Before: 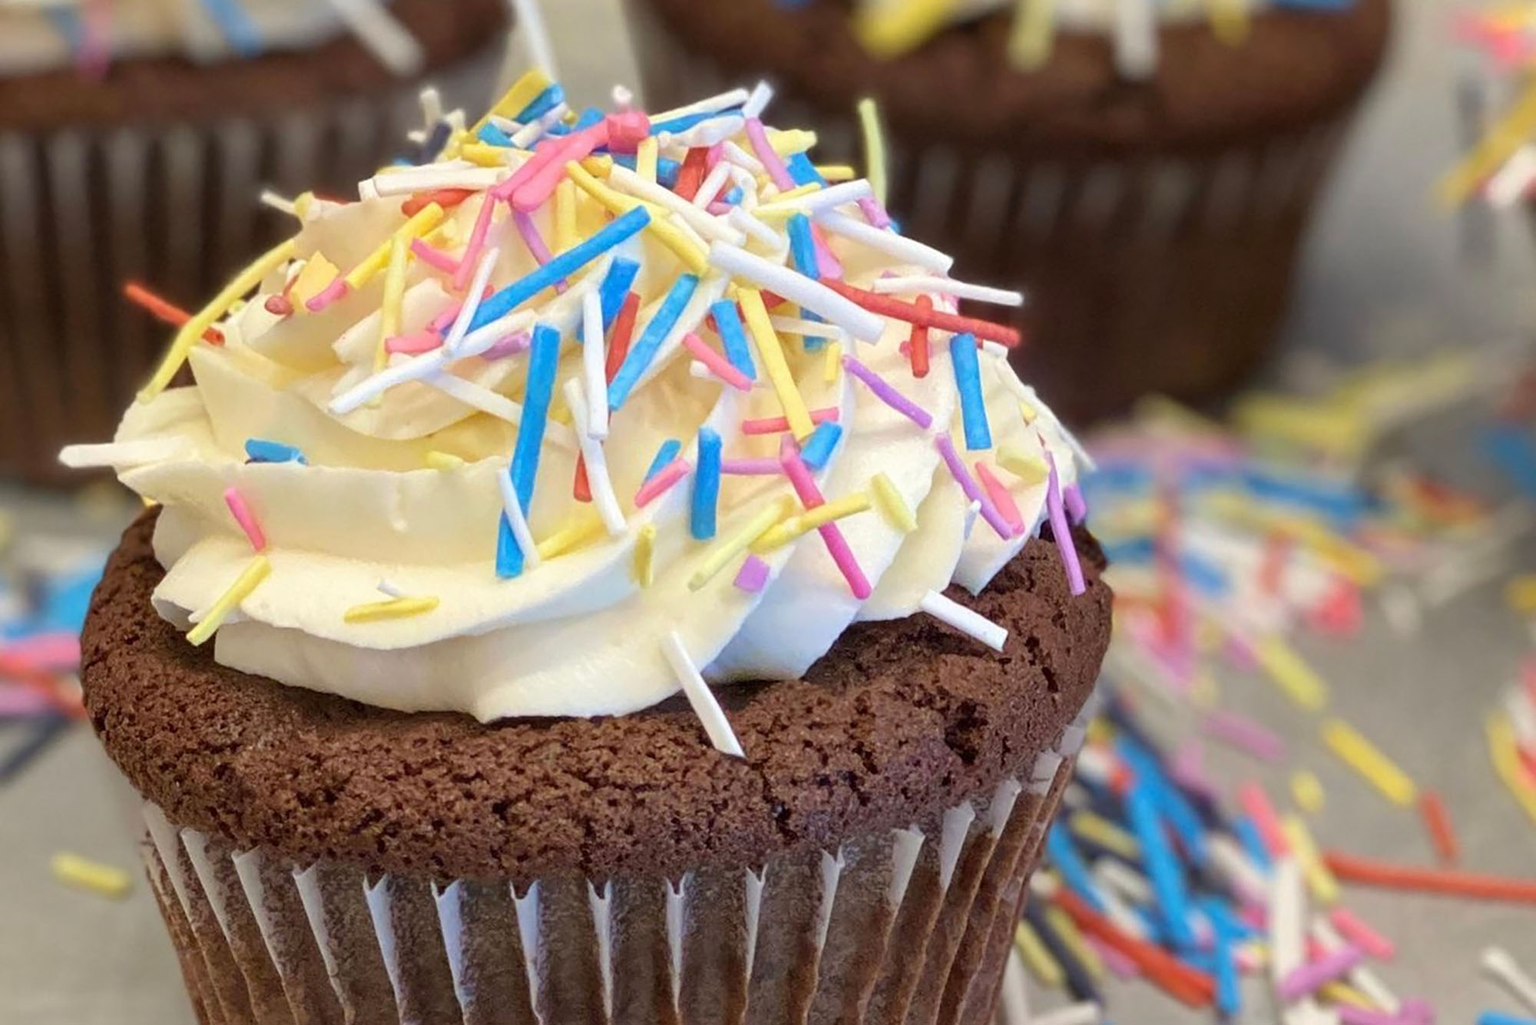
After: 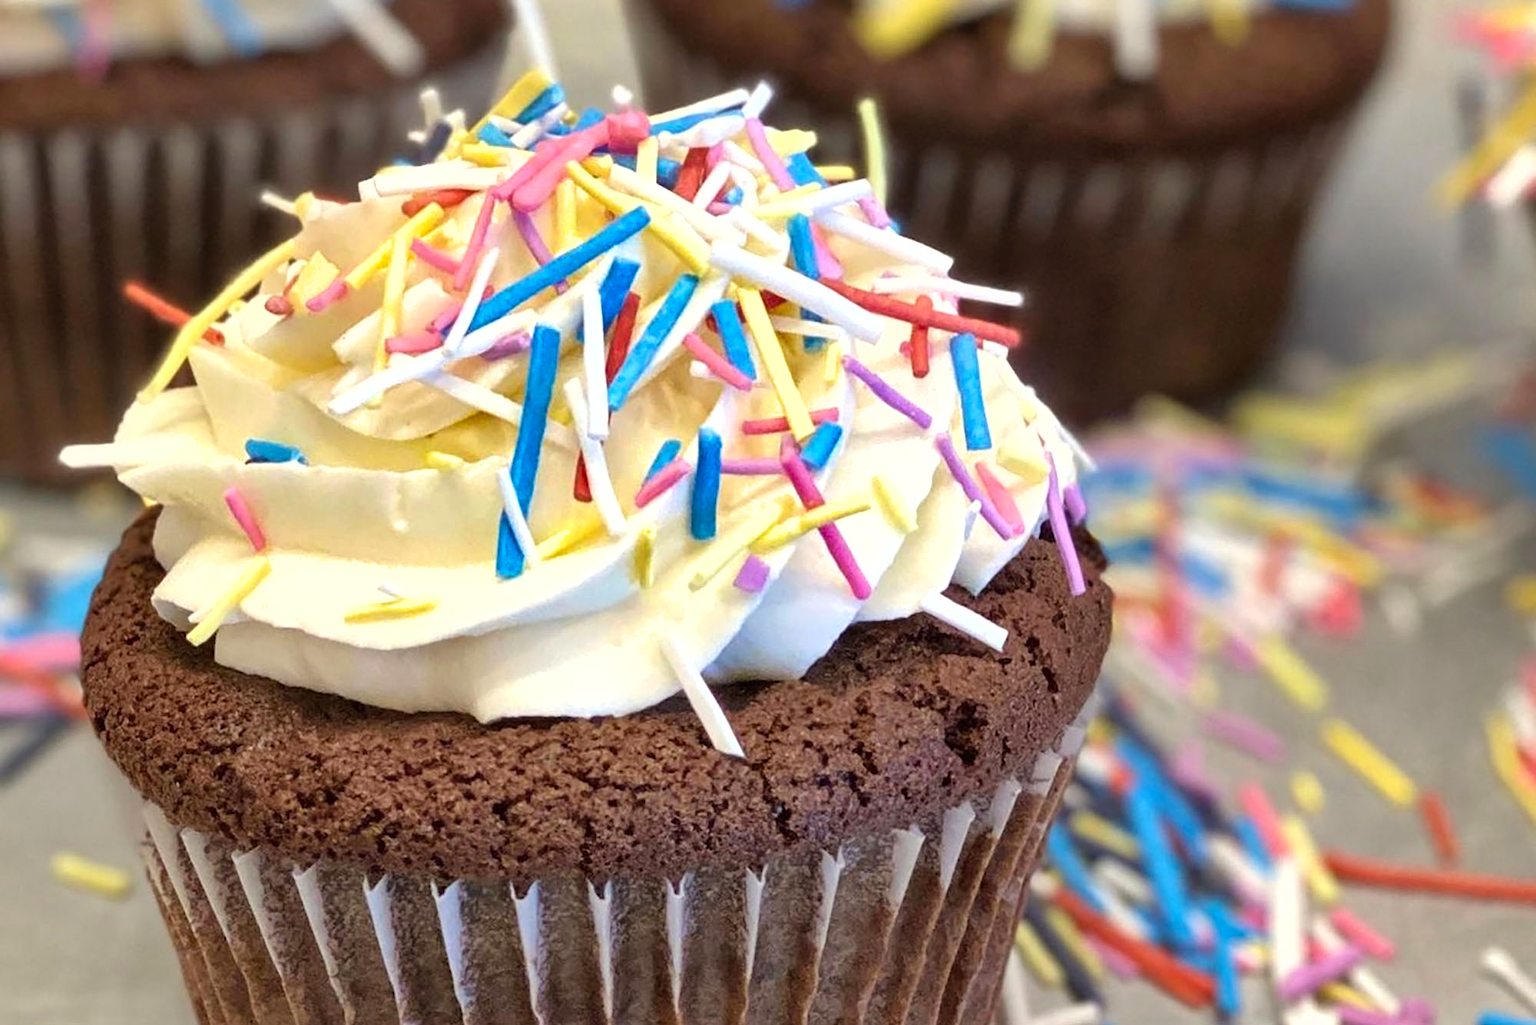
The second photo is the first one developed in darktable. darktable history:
tone equalizer: -8 EV -0.449 EV, -7 EV -0.411 EV, -6 EV -0.343 EV, -5 EV -0.233 EV, -3 EV 0.243 EV, -2 EV 0.327 EV, -1 EV 0.366 EV, +0 EV 0.397 EV
shadows and highlights: soften with gaussian
